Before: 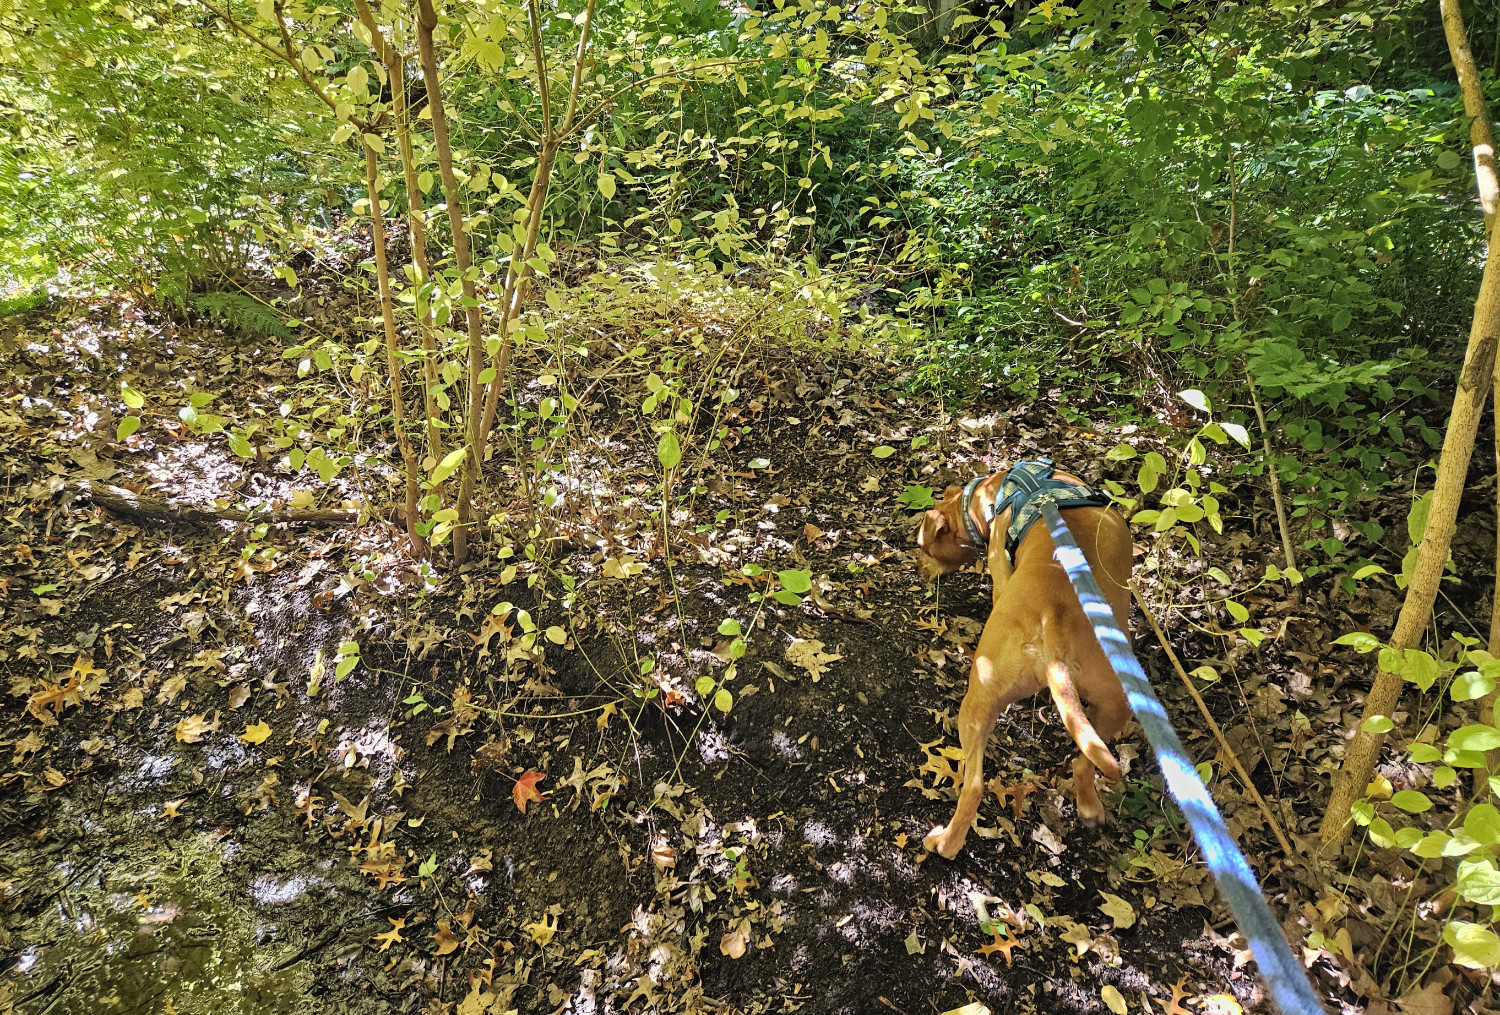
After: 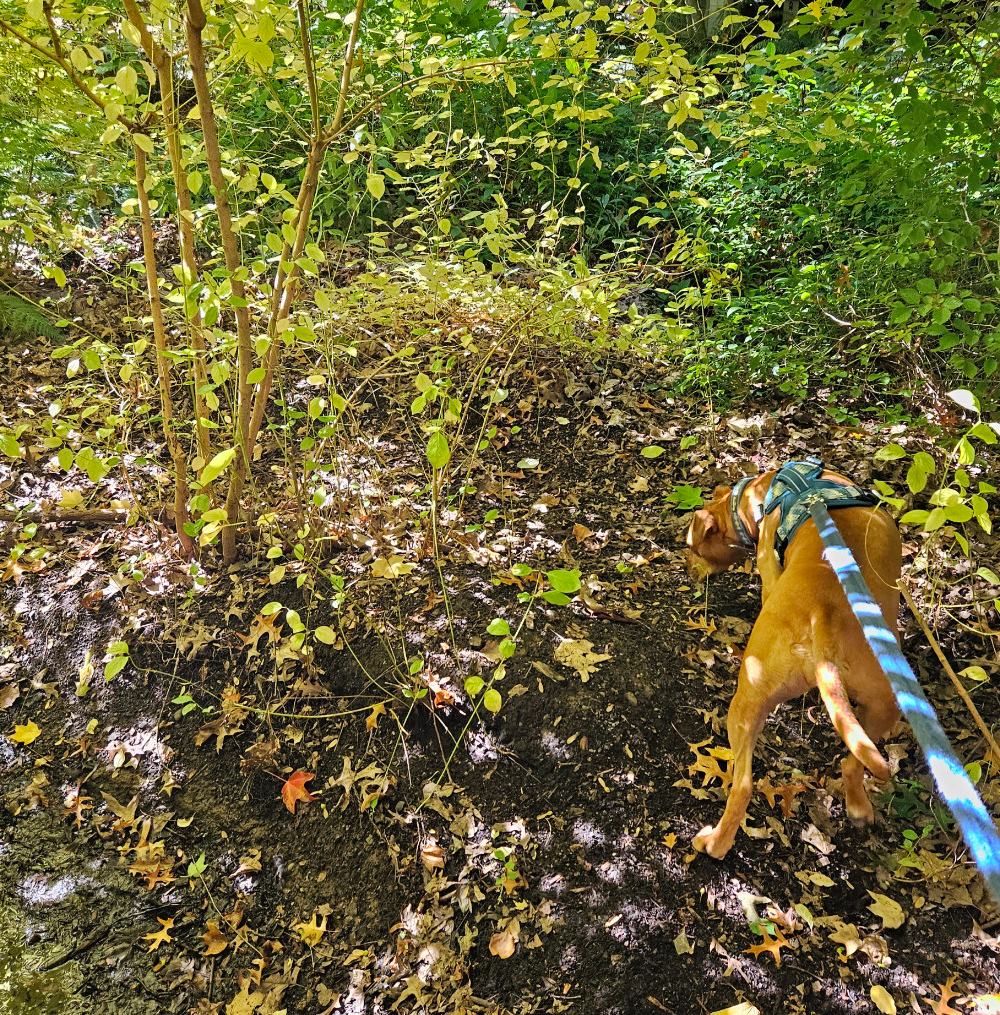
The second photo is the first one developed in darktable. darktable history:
crop: left 15.412%, right 17.881%
haze removal: adaptive false
